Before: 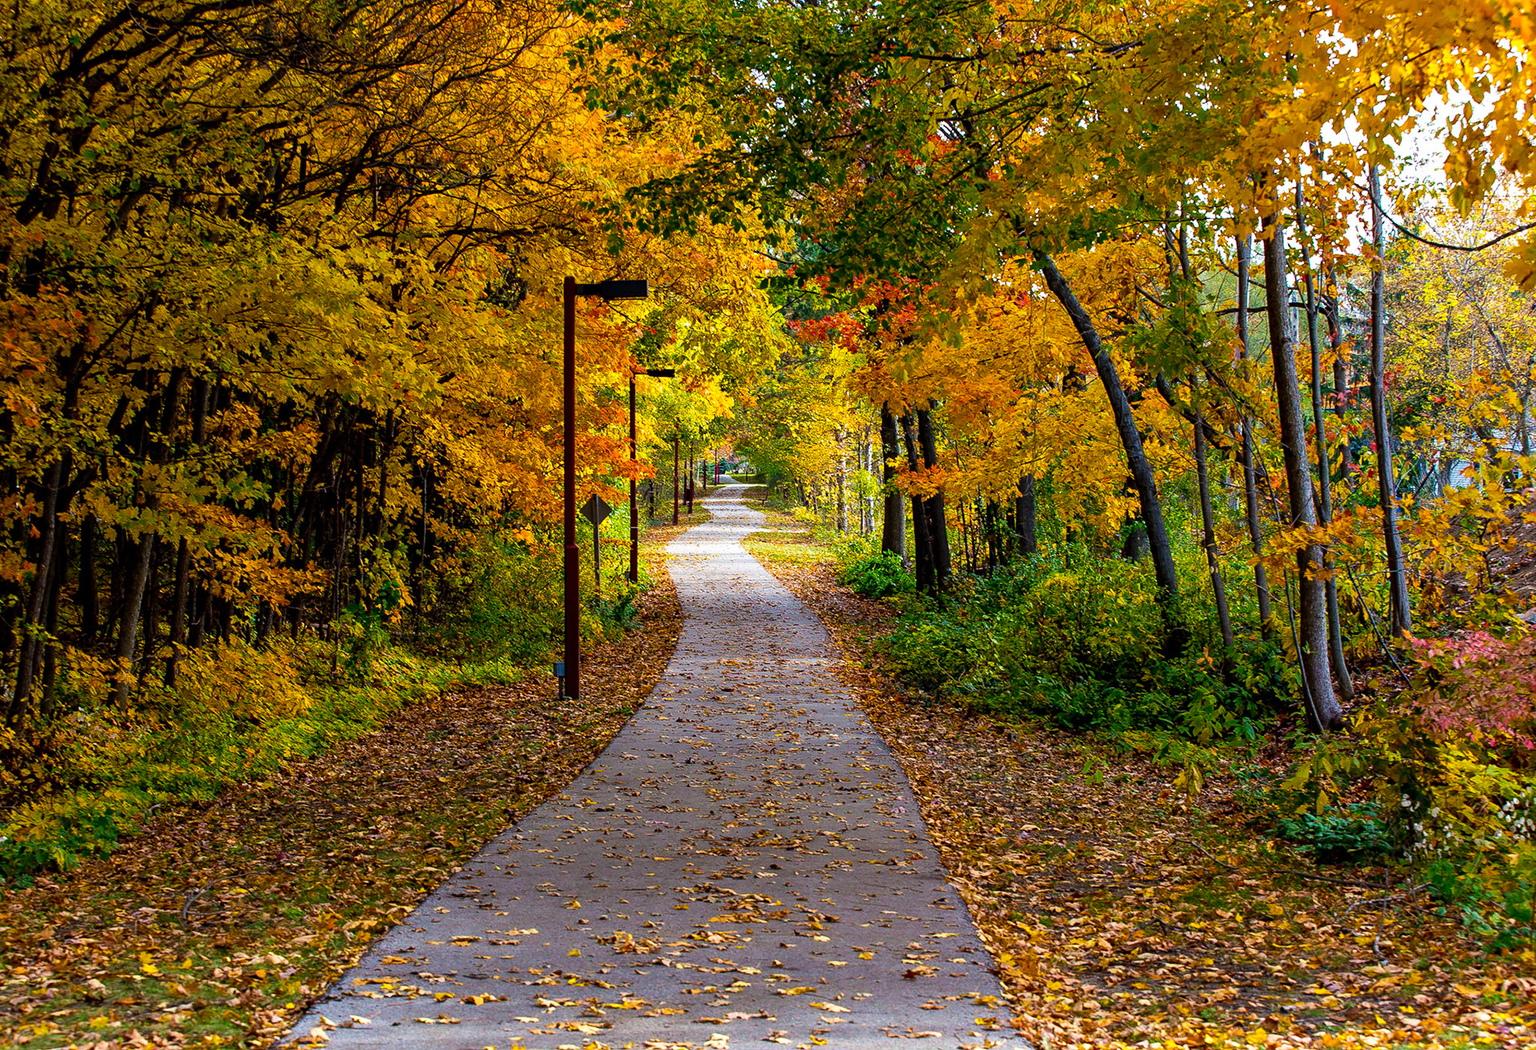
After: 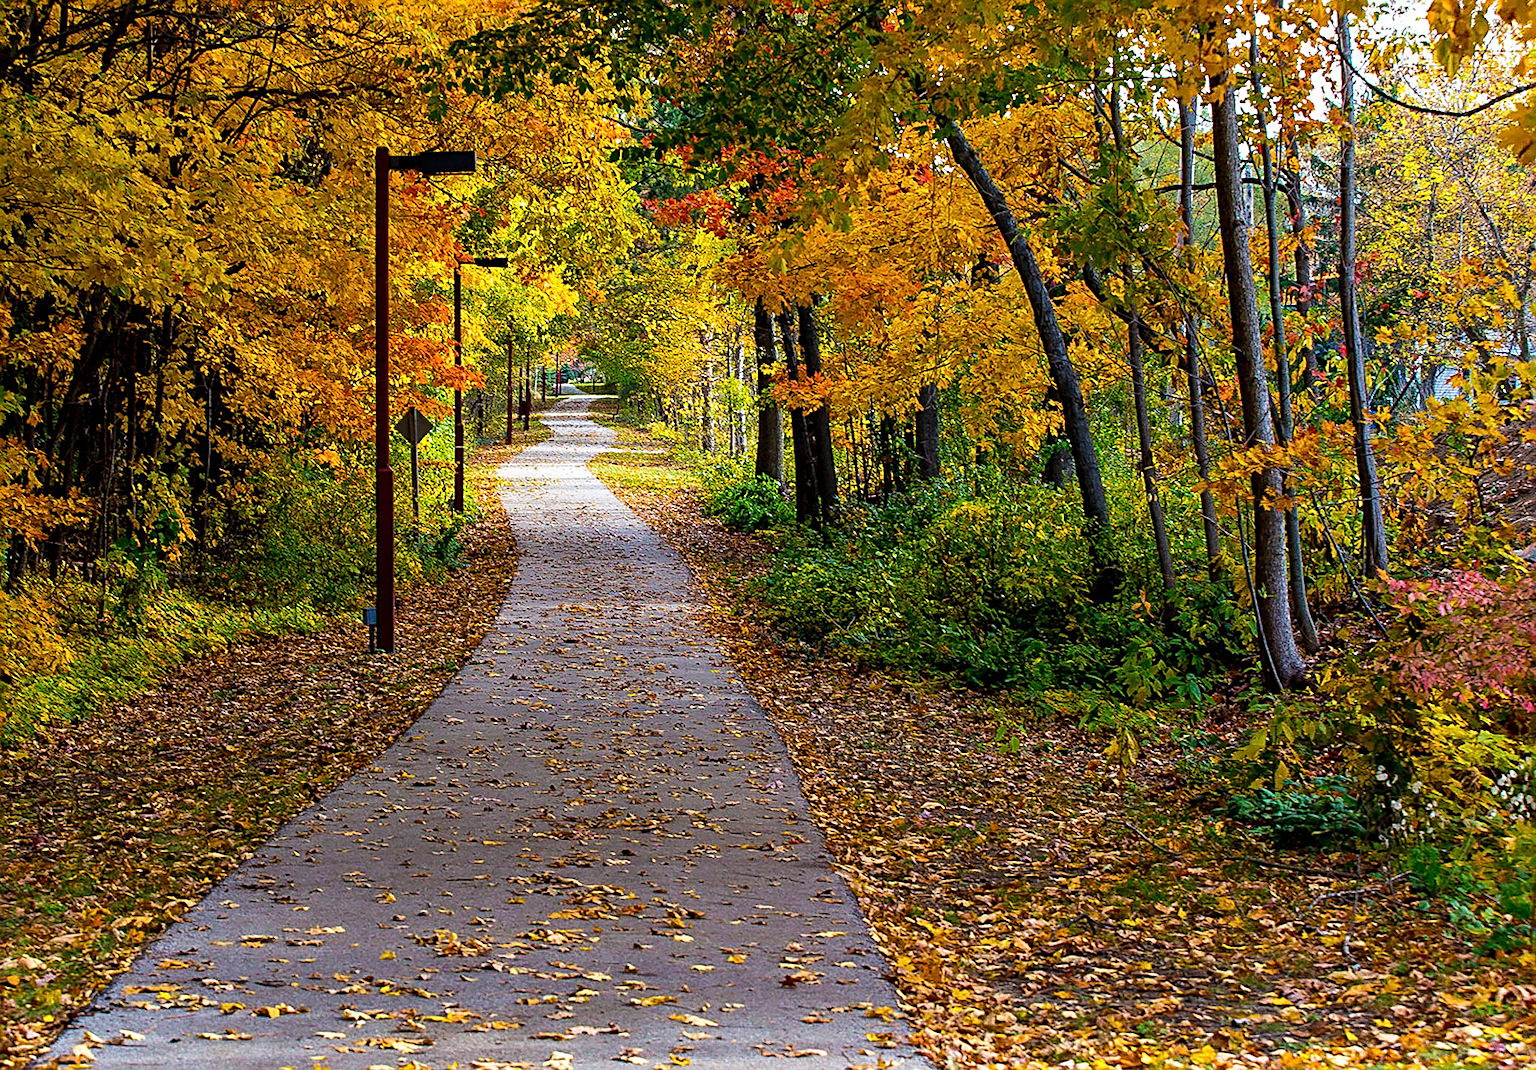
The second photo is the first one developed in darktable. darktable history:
crop: left 16.29%, top 14.646%
sharpen: amount 0.493
